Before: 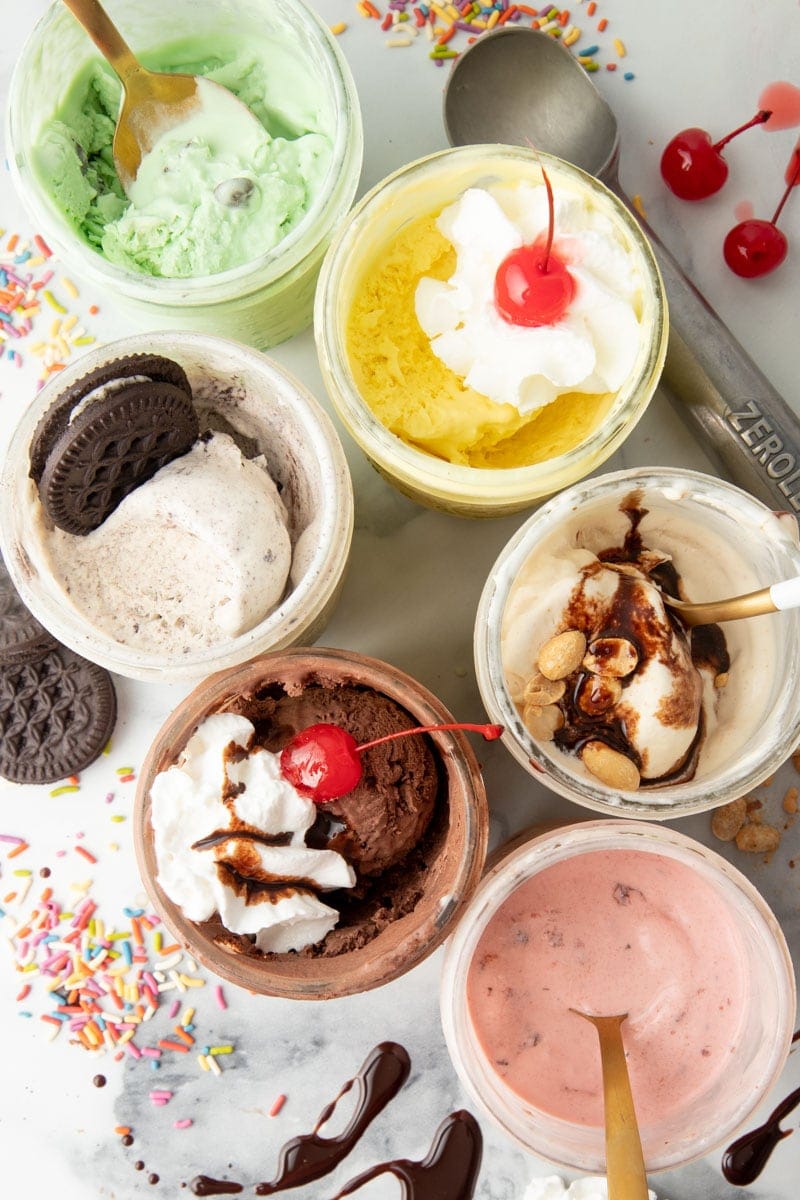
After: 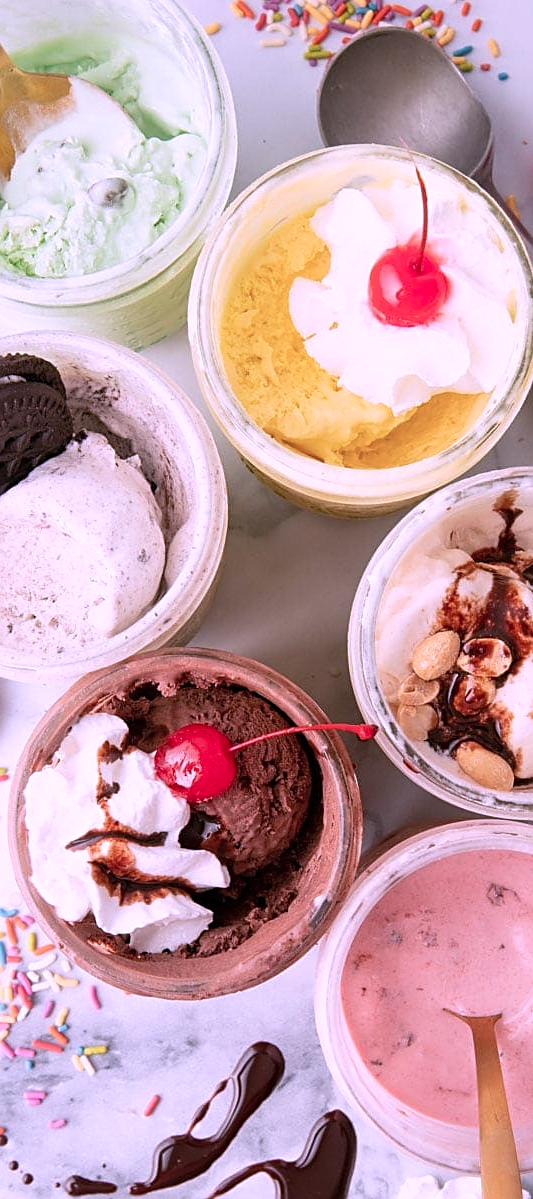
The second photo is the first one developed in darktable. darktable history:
crop and rotate: left 15.754%, right 17.579%
color correction: highlights a* 15.03, highlights b* -25.07
sharpen: on, module defaults
